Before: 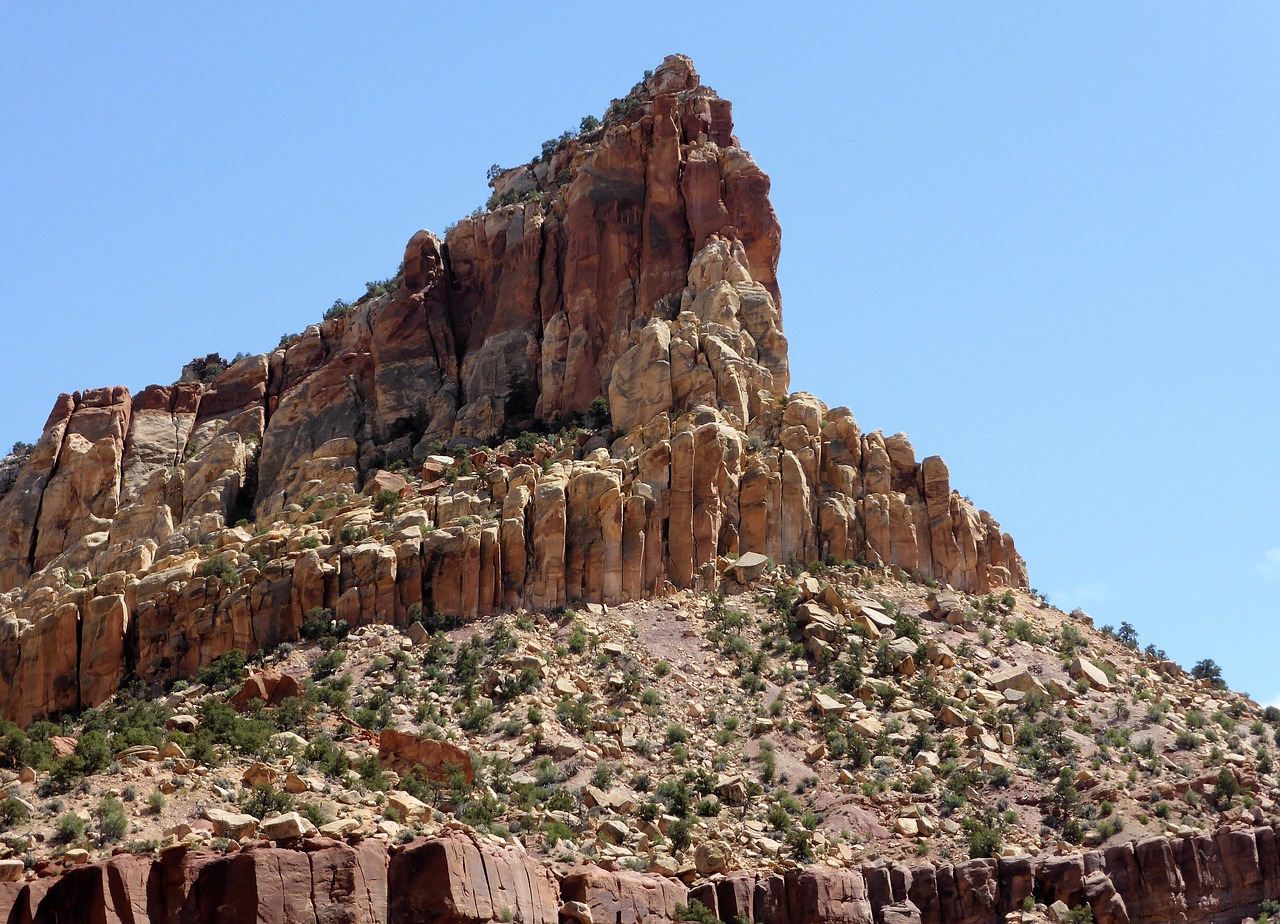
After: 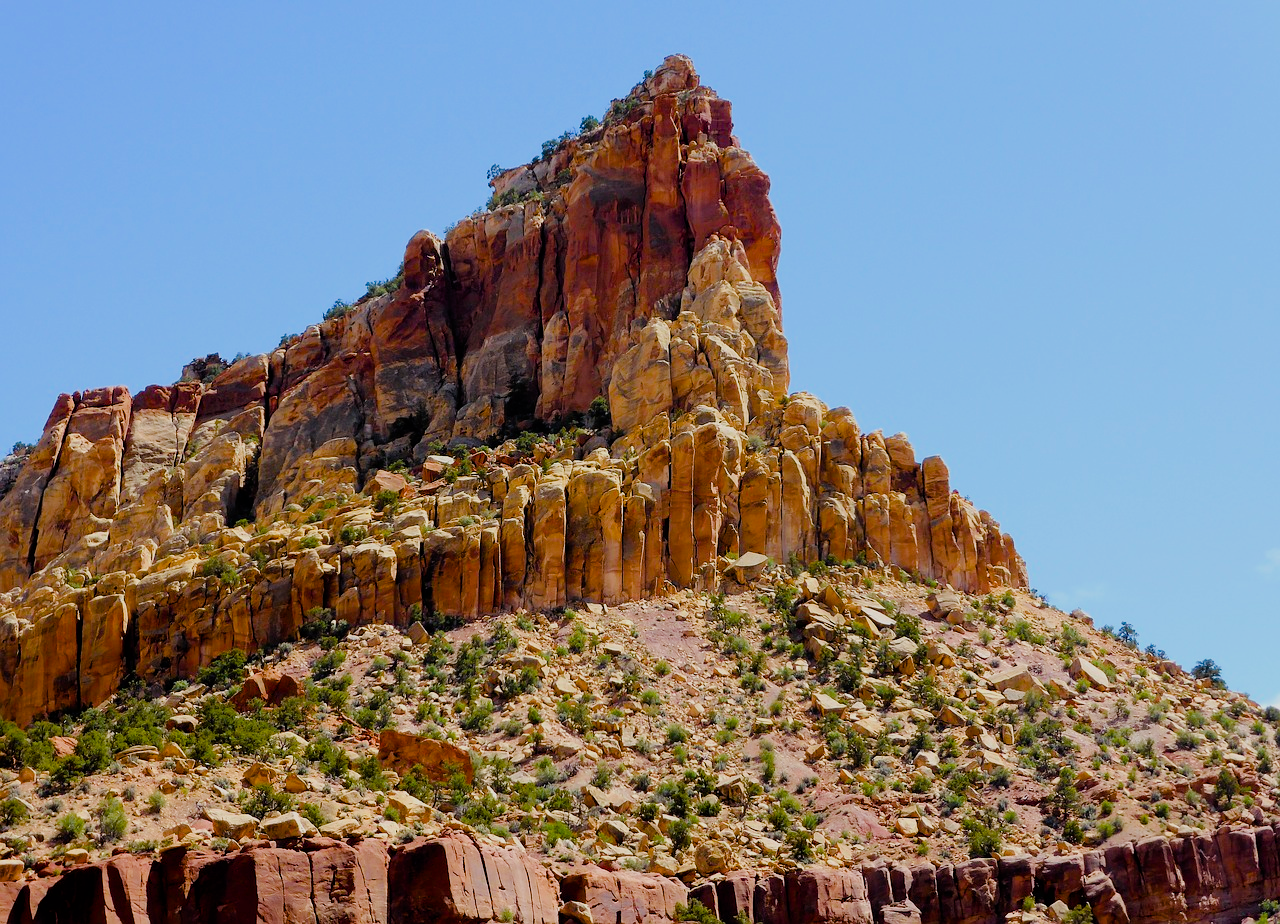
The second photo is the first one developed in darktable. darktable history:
filmic rgb: black relative exposure -7.96 EV, white relative exposure 3.97 EV, hardness 4.2, contrast 0.998
exposure: exposure 0.019 EV, compensate exposure bias true, compensate highlight preservation false
color balance rgb: power › hue 74.09°, perceptual saturation grading › global saturation 20%, perceptual saturation grading › highlights -14.356%, perceptual saturation grading › shadows 50.146%, perceptual brilliance grading › mid-tones 9.047%, perceptual brilliance grading › shadows 14.907%, global vibrance 39.909%
